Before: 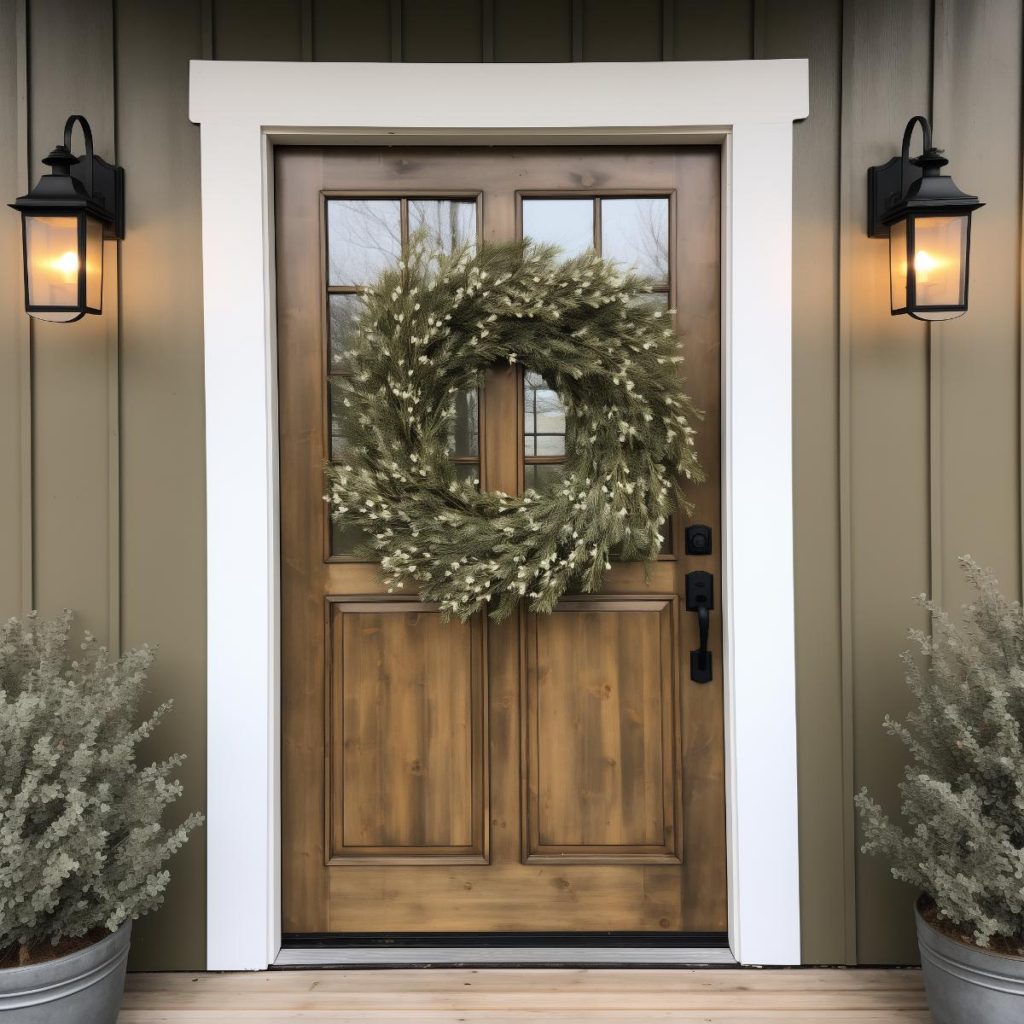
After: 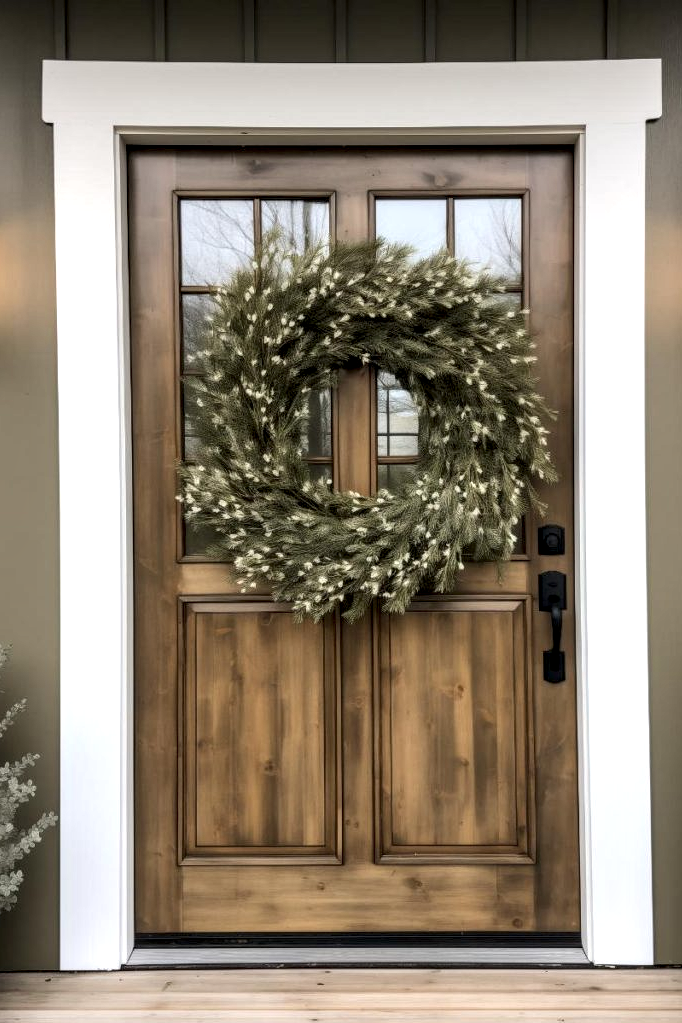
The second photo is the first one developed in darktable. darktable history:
local contrast: detail 160%
crop and rotate: left 14.407%, right 18.972%
